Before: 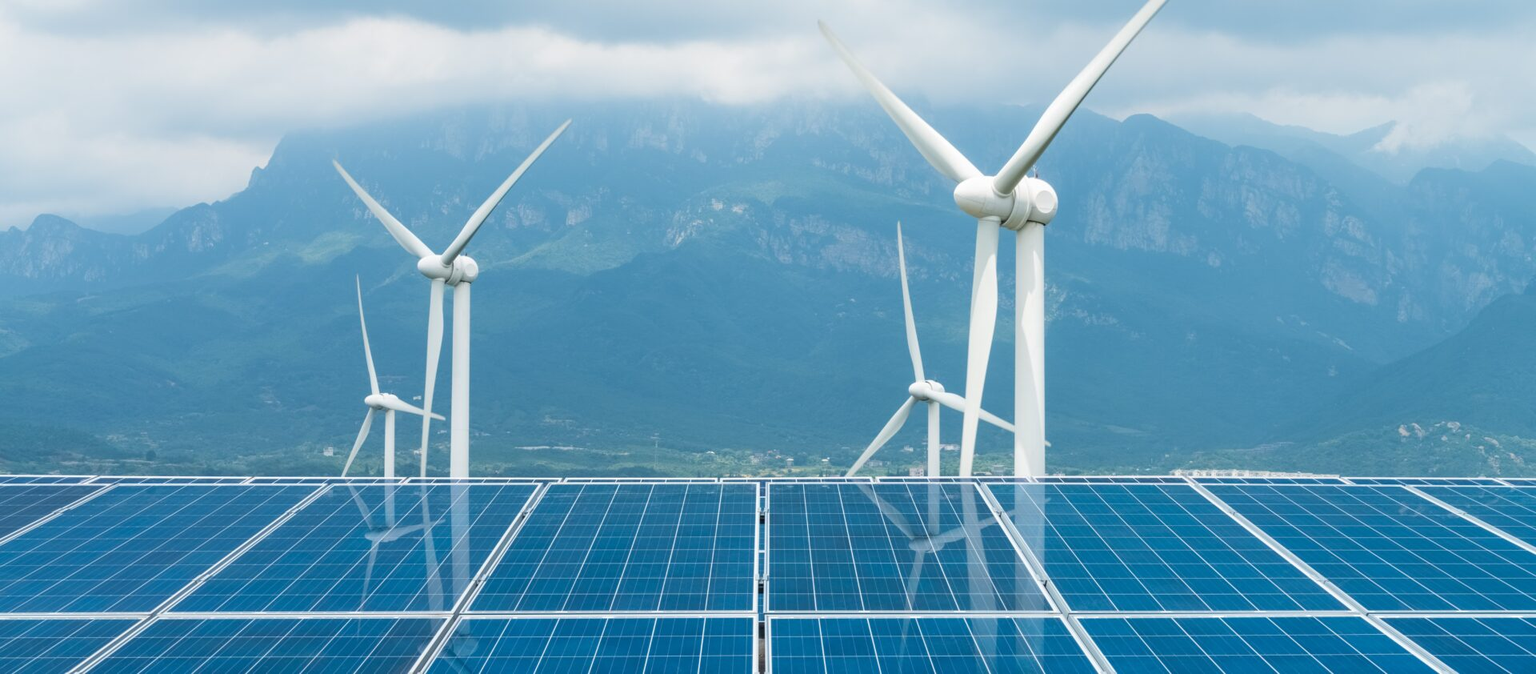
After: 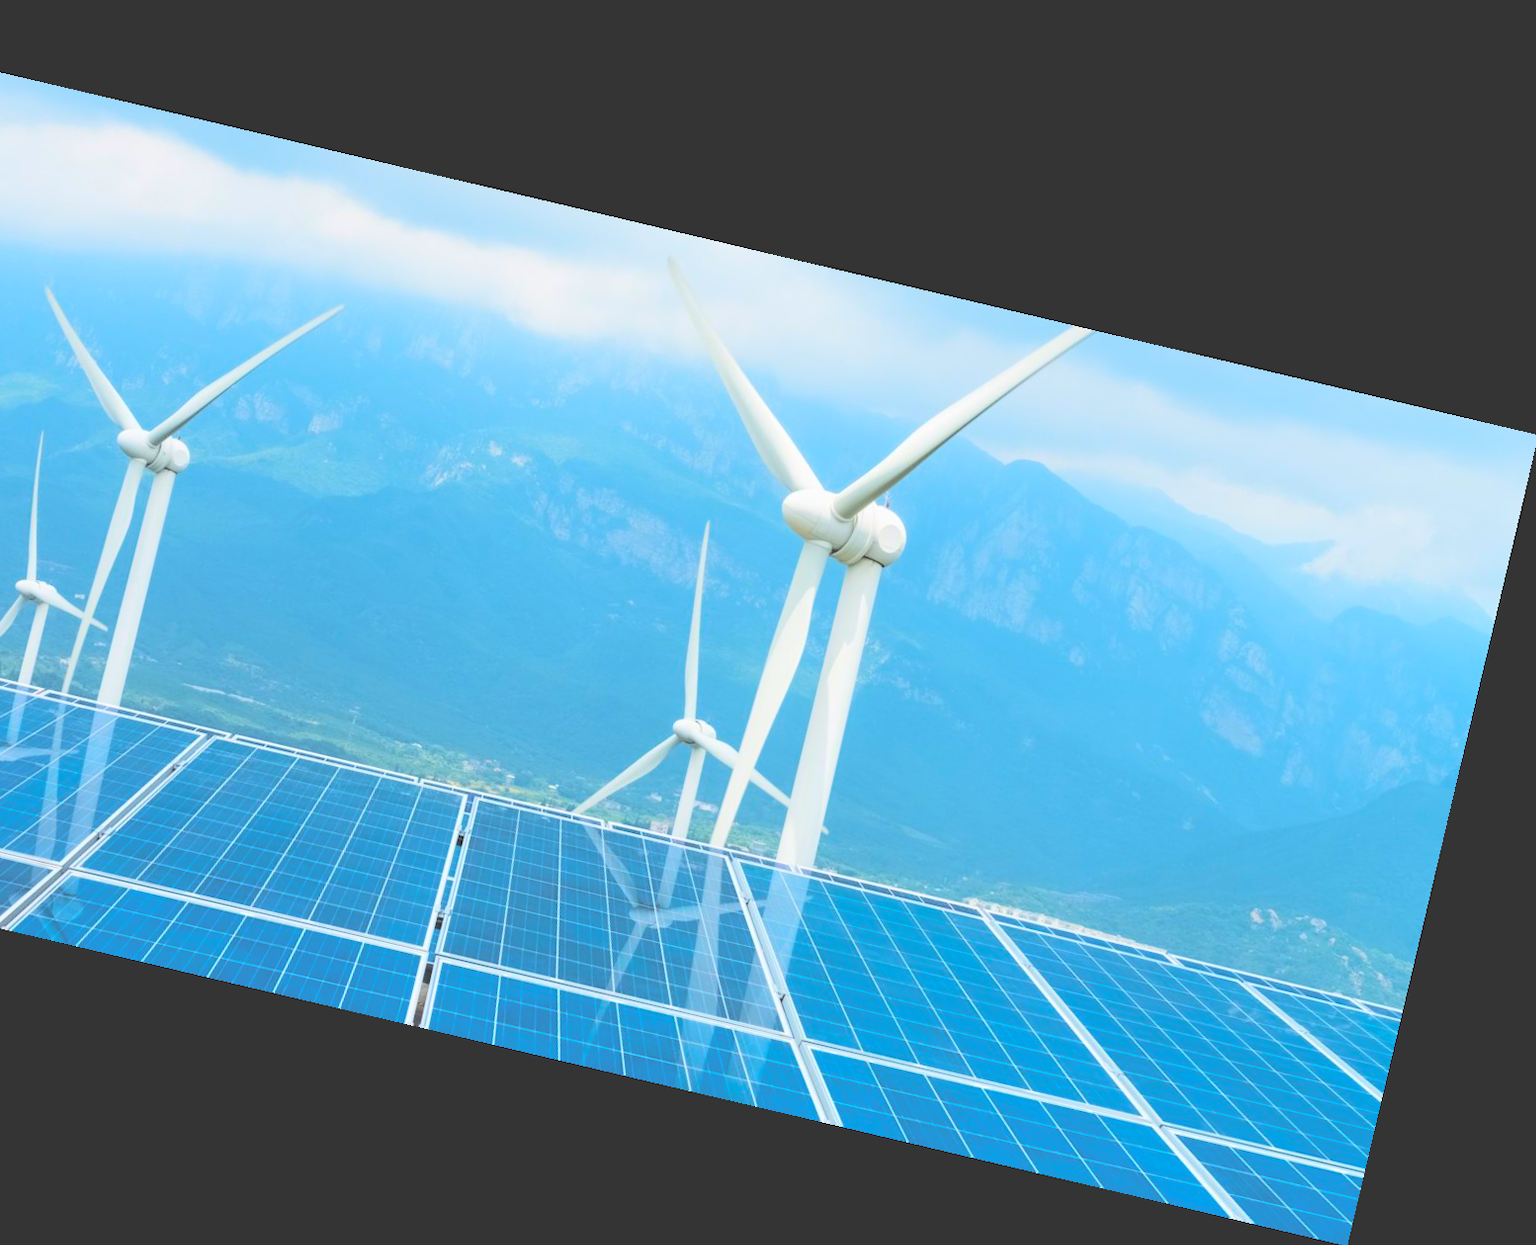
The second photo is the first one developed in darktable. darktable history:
global tonemap: drago (0.7, 100)
rotate and perspective: rotation 13.27°, automatic cropping off
color balance rgb: perceptual saturation grading › global saturation 20%, global vibrance 20%
exposure: black level correction -0.028, compensate highlight preservation false
tone equalizer: -8 EV -1.08 EV, -7 EV -1.01 EV, -6 EV -0.867 EV, -5 EV -0.578 EV, -3 EV 0.578 EV, -2 EV 0.867 EV, -1 EV 1.01 EV, +0 EV 1.08 EV, edges refinement/feathering 500, mask exposure compensation -1.57 EV, preserve details no
crop and rotate: left 24.6%
